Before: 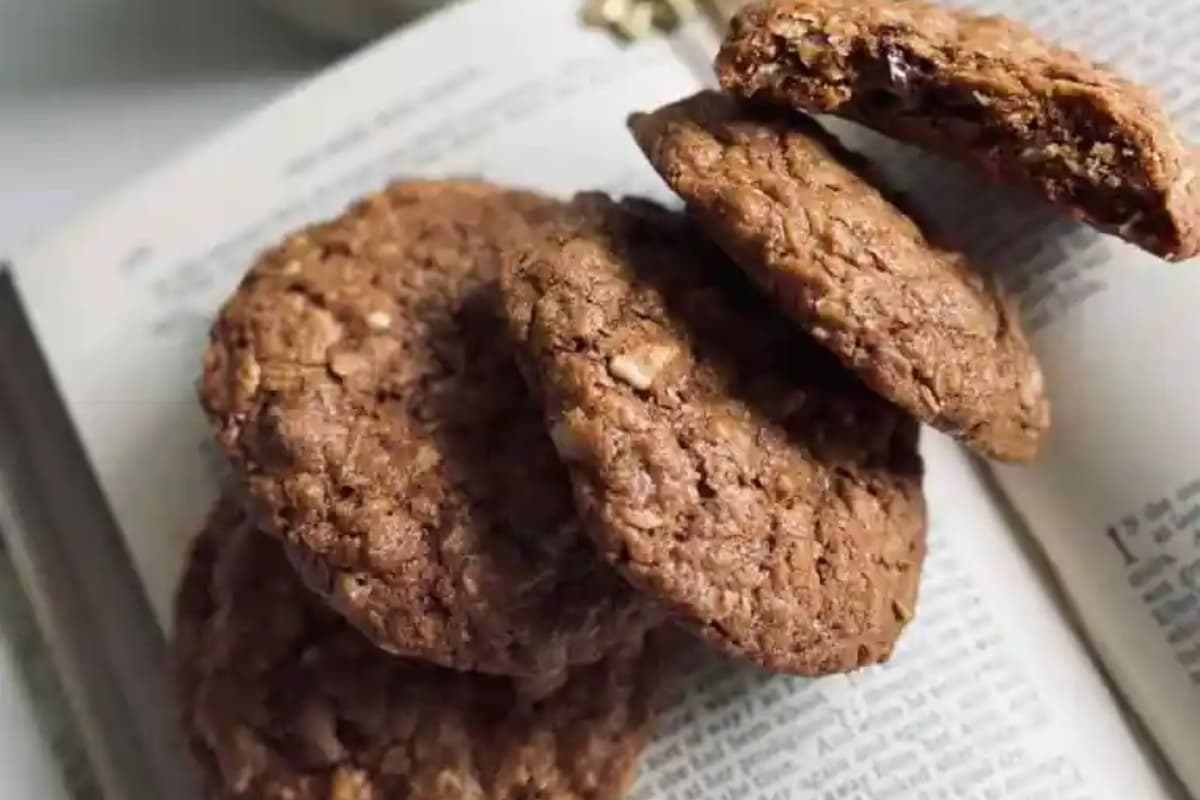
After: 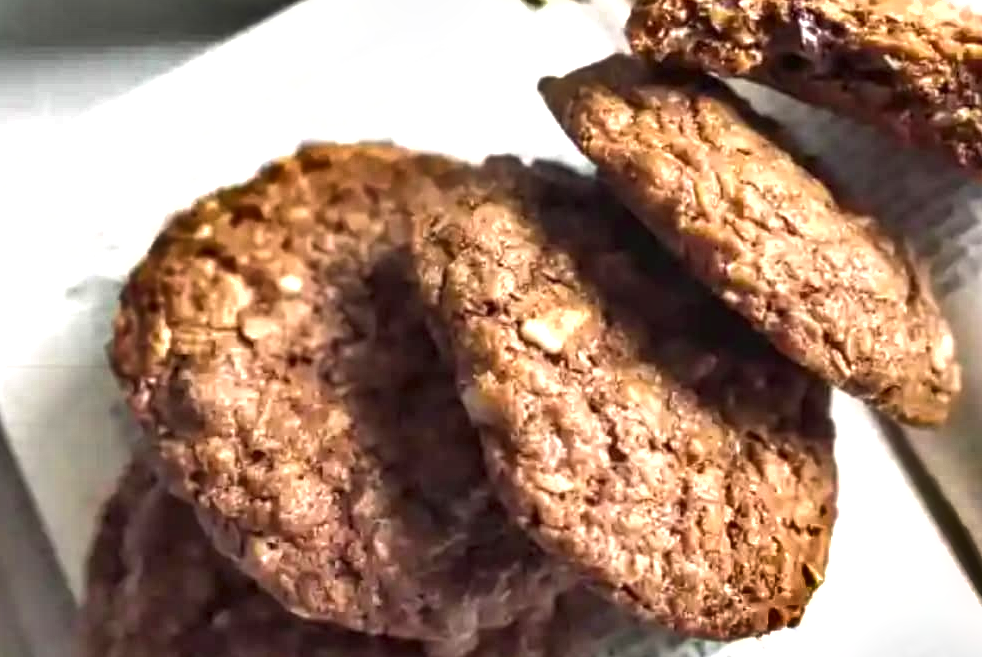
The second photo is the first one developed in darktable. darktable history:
shadows and highlights: radius 108.74, shadows 44.17, highlights -67.42, low approximation 0.01, soften with gaussian
local contrast: detail 130%
exposure: exposure 1 EV, compensate highlight preservation false
crop and rotate: left 7.493%, top 4.619%, right 10.63%, bottom 13.199%
